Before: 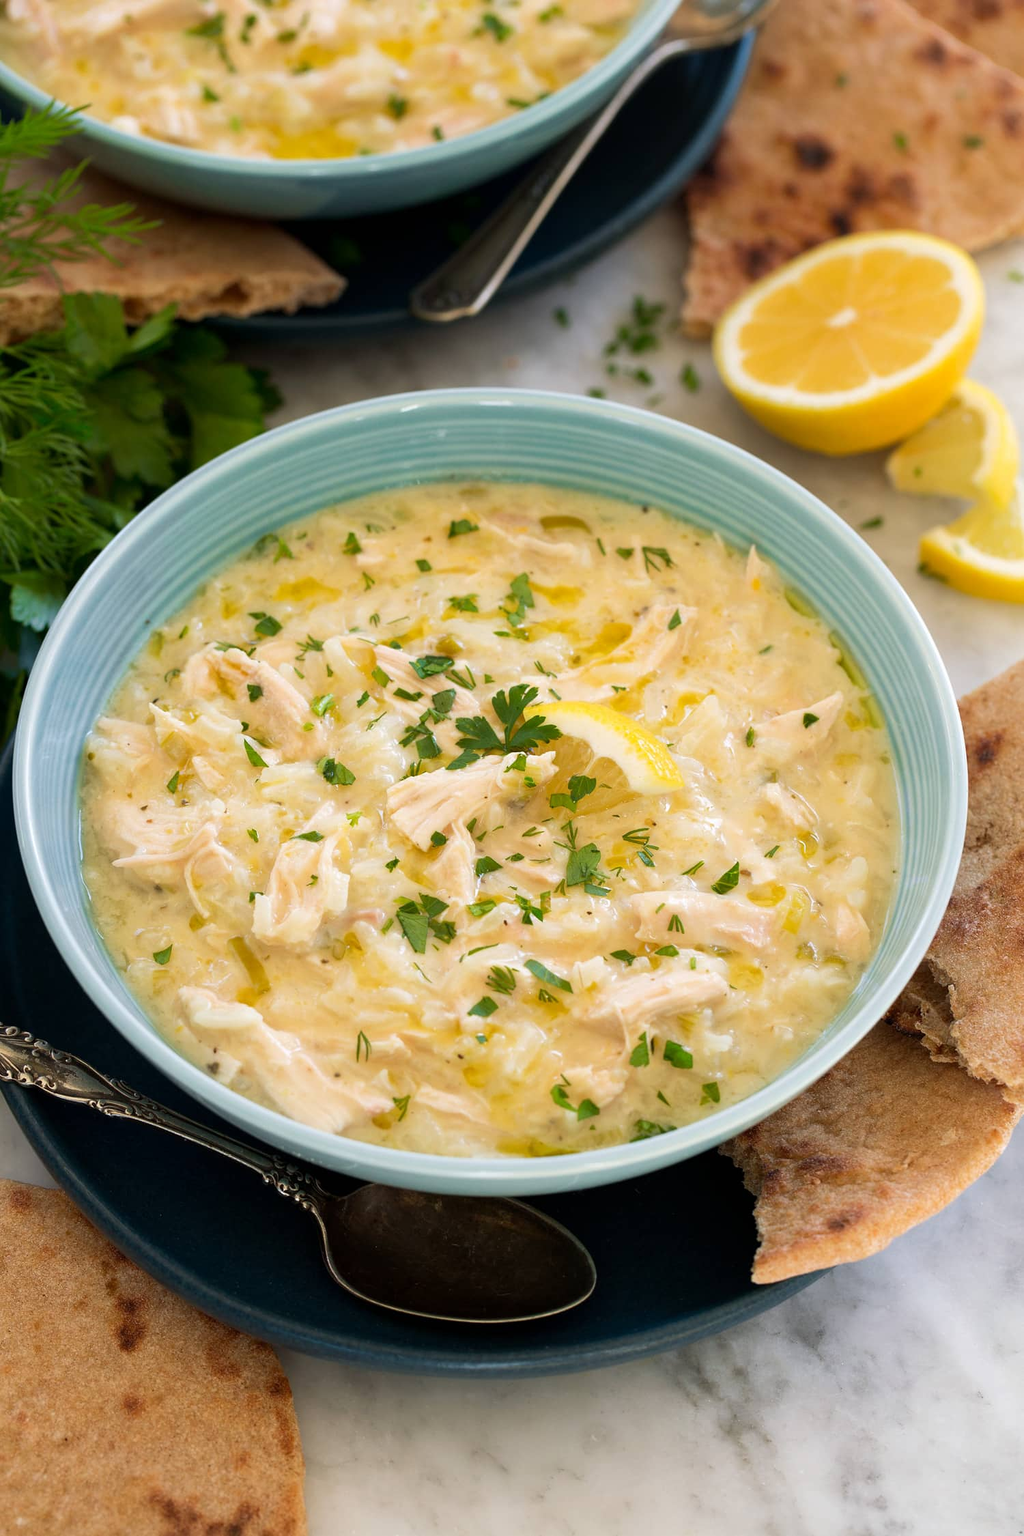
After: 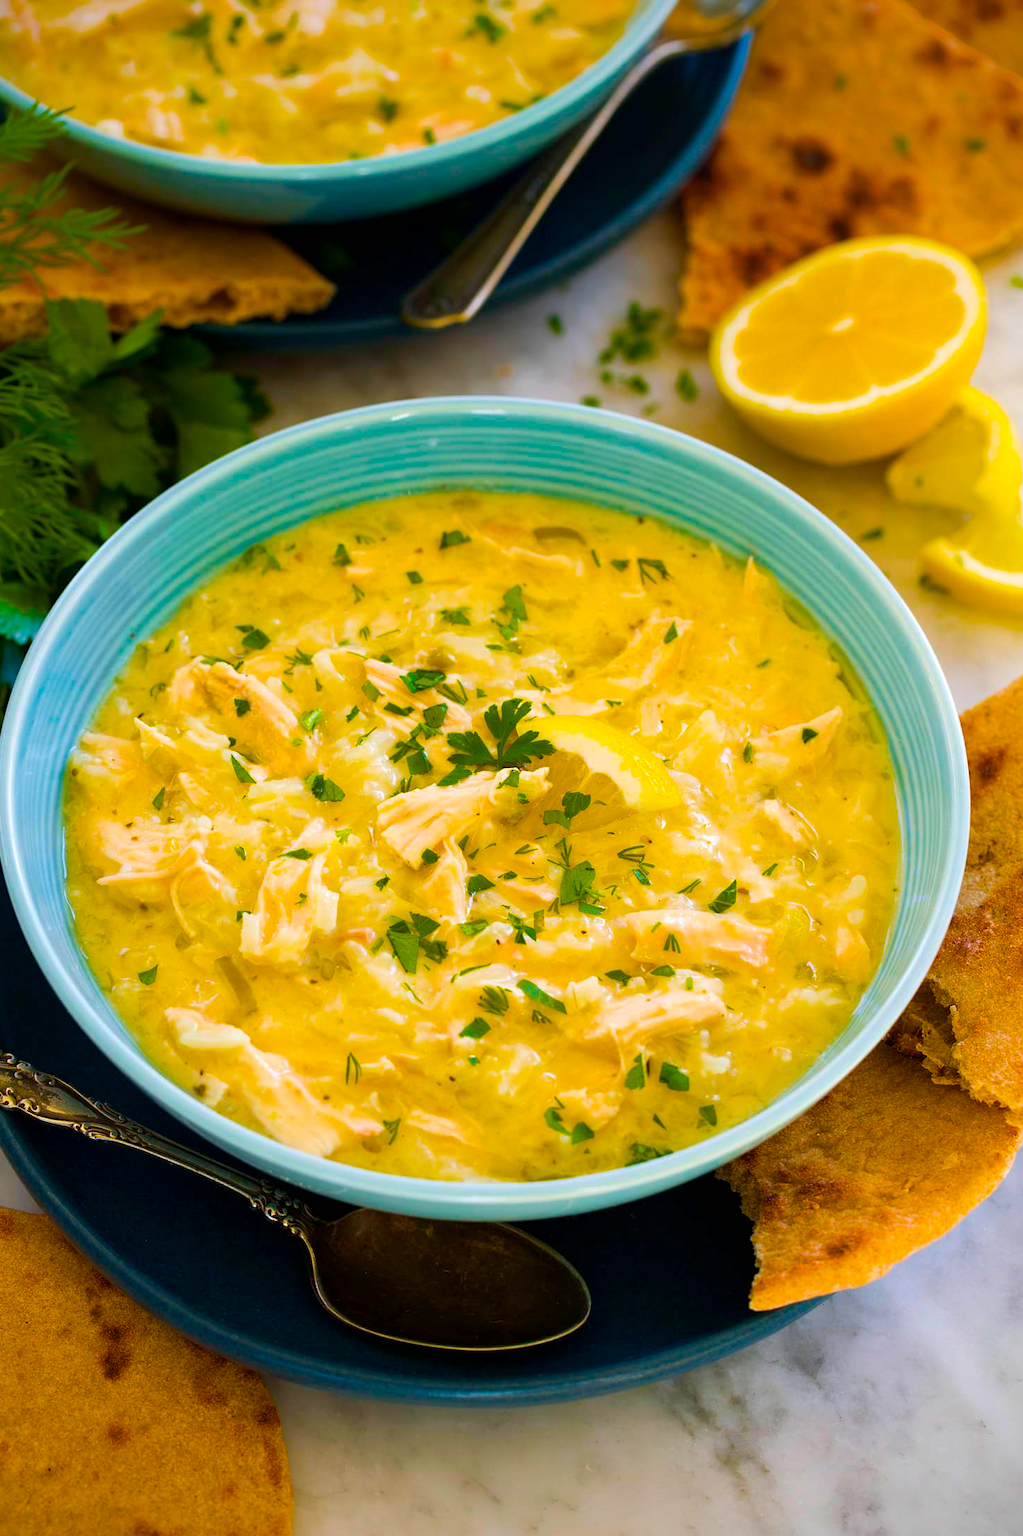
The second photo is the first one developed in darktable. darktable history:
crop: left 1.743%, right 0.268%, bottom 2.011%
vignetting: saturation 0, unbound false
color balance rgb: linear chroma grading › global chroma 42%, perceptual saturation grading › global saturation 42%, global vibrance 33%
